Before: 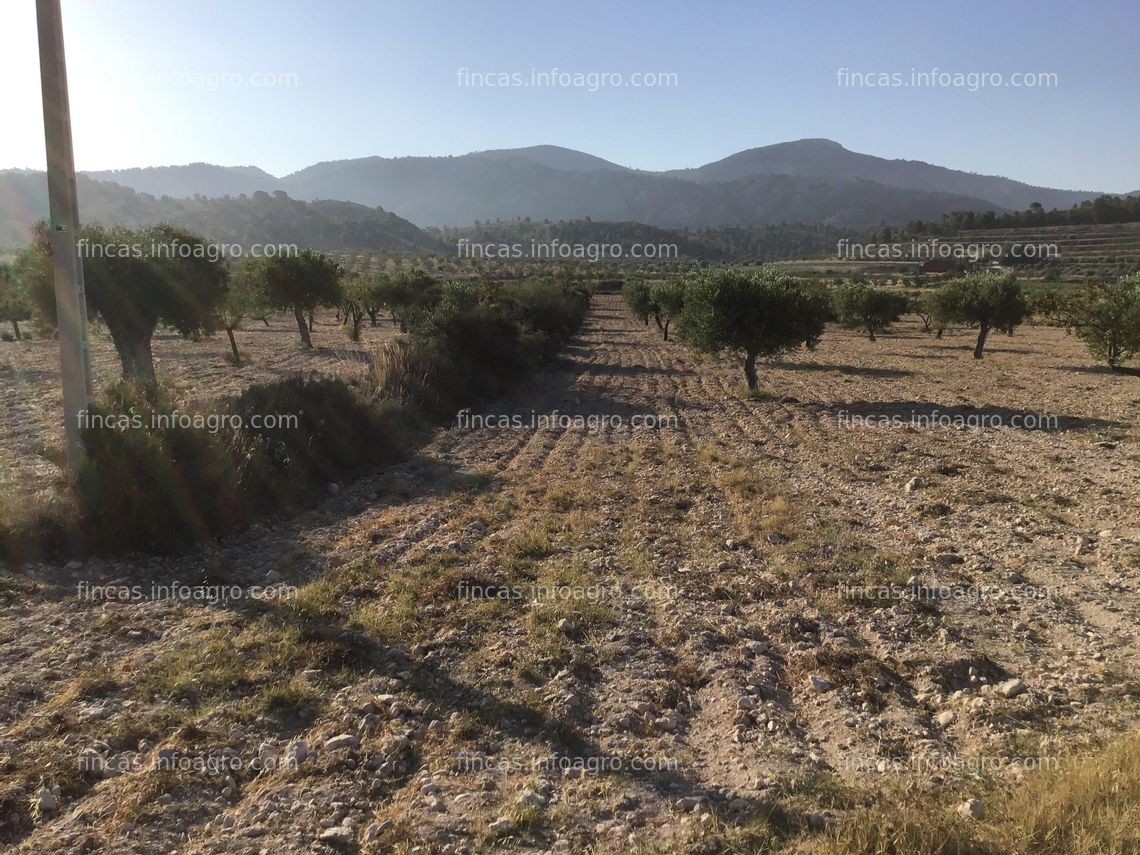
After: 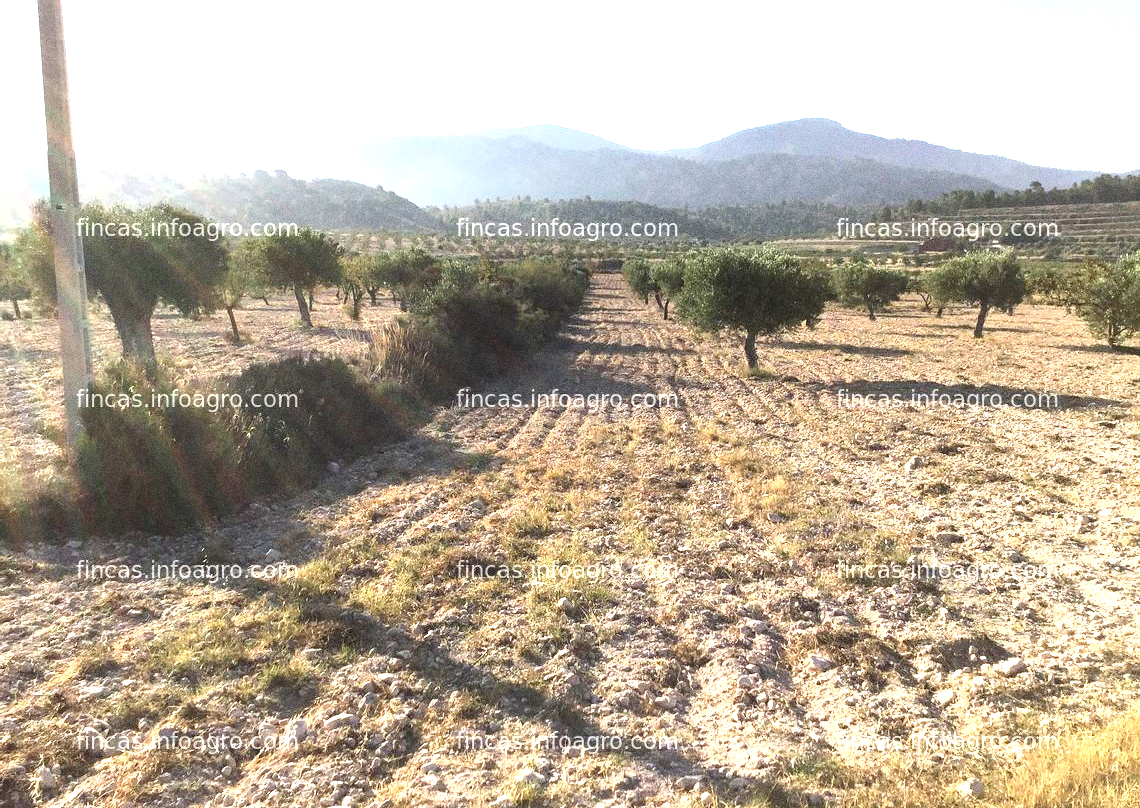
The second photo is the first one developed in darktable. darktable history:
crop and rotate: top 2.479%, bottom 3.018%
exposure: black level correction 0.001, exposure 1.822 EV, compensate exposure bias true, compensate highlight preservation false
grain: coarseness 0.09 ISO, strength 40%
